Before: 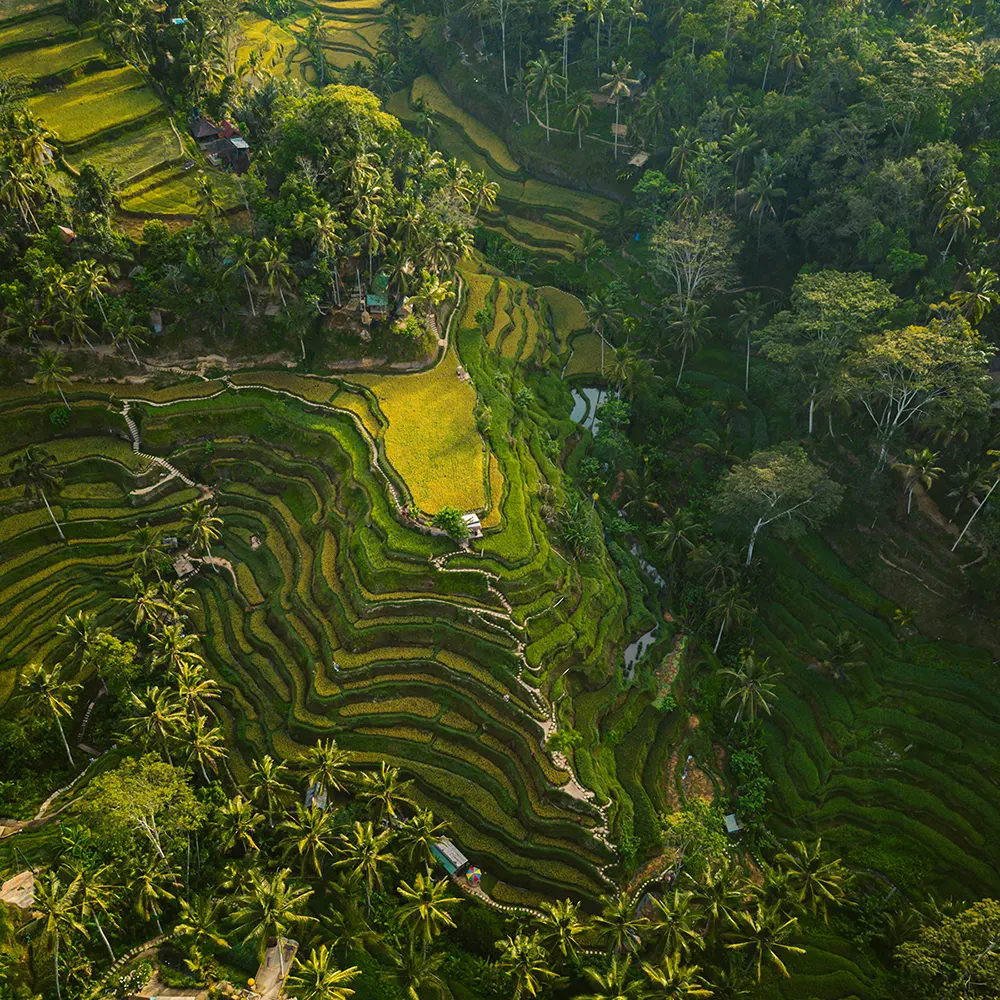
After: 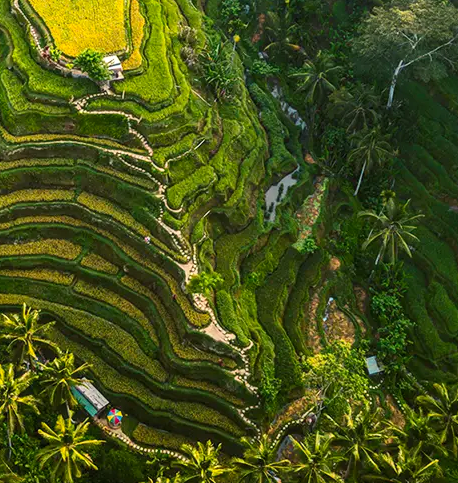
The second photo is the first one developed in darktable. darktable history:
contrast brightness saturation: contrast 0.2, brightness 0.16, saturation 0.22
local contrast: on, module defaults
crop: left 35.976%, top 45.819%, right 18.162%, bottom 5.807%
